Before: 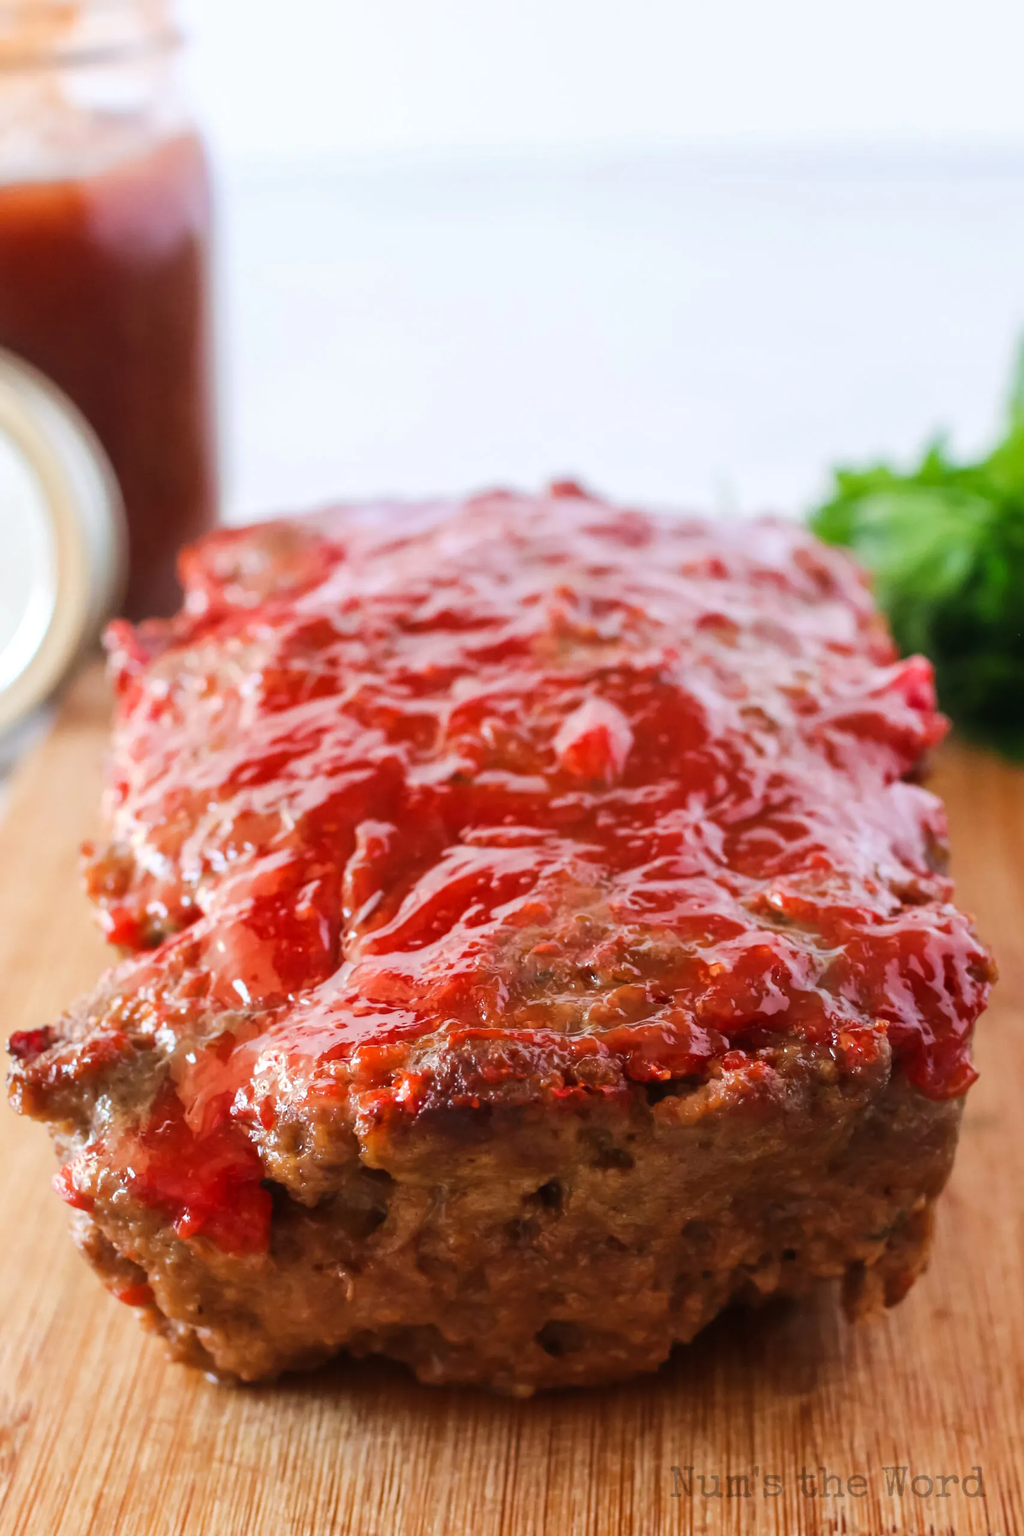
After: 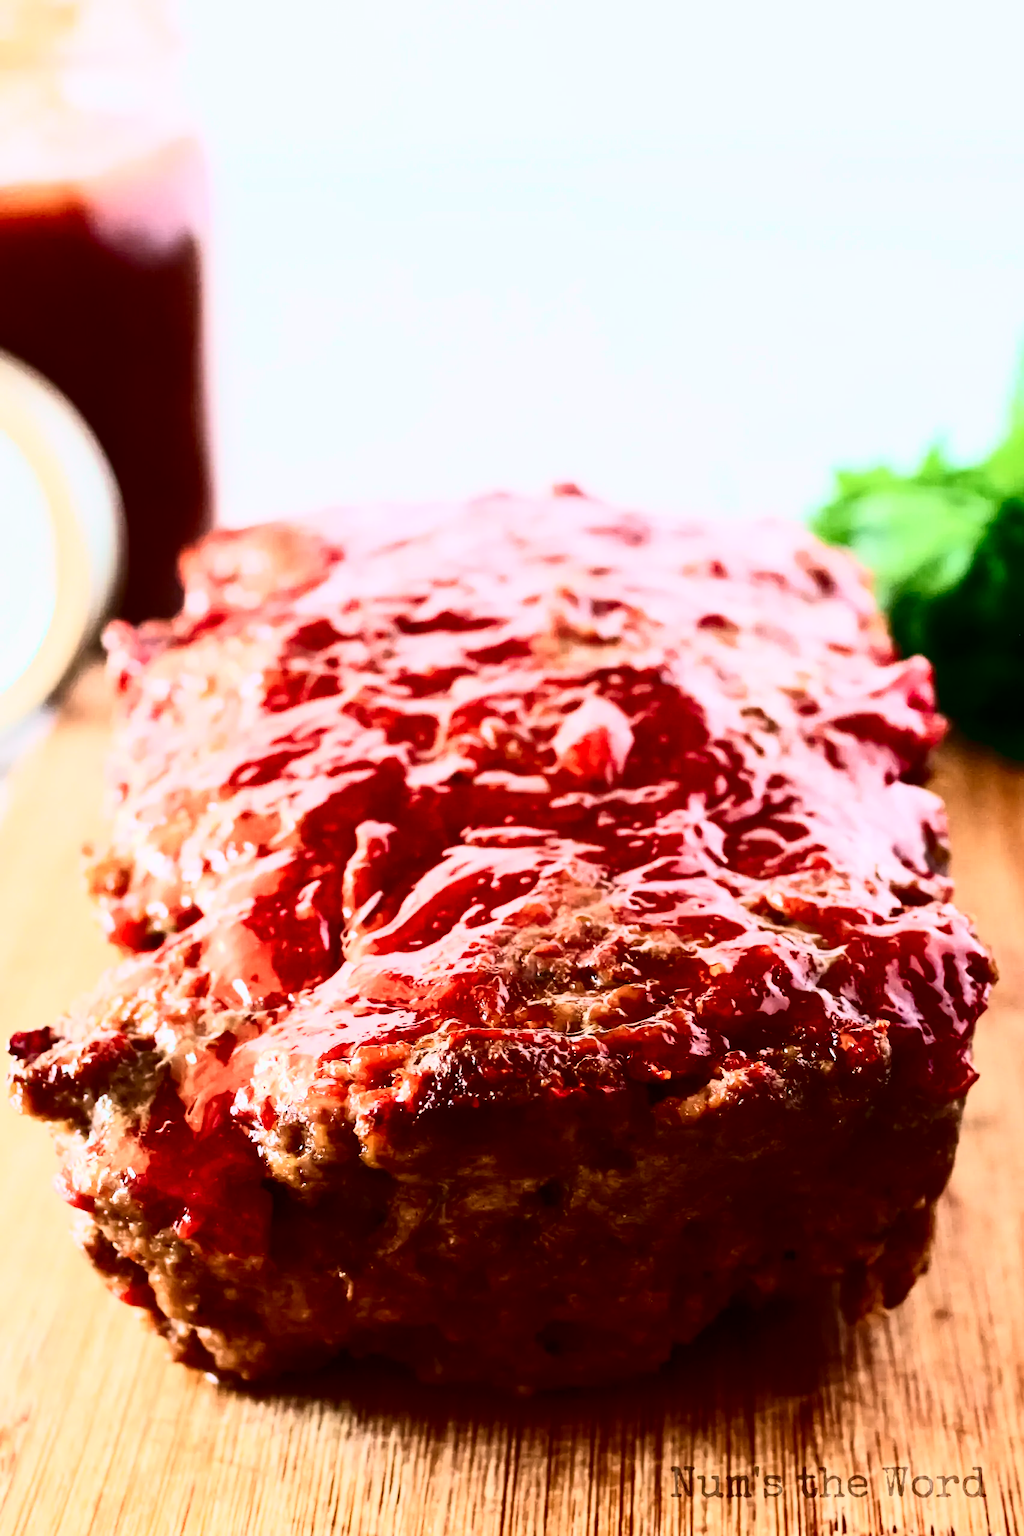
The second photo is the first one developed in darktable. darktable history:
tone curve: curves: ch0 [(0, 0) (0.051, 0.03) (0.096, 0.071) (0.243, 0.246) (0.461, 0.515) (0.605, 0.692) (0.761, 0.85) (0.881, 0.933) (1, 0.984)]; ch1 [(0, 0) (0.1, 0.038) (0.318, 0.243) (0.431, 0.384) (0.488, 0.475) (0.499, 0.499) (0.534, 0.546) (0.567, 0.592) (0.601, 0.632) (0.734, 0.809) (1, 1)]; ch2 [(0, 0) (0.297, 0.257) (0.414, 0.379) (0.453, 0.45) (0.479, 0.483) (0.504, 0.499) (0.52, 0.519) (0.541, 0.554) (0.614, 0.652) (0.817, 0.874) (1, 1)], color space Lab, independent channels, preserve colors none
contrast brightness saturation: contrast 0.5, saturation -0.1
